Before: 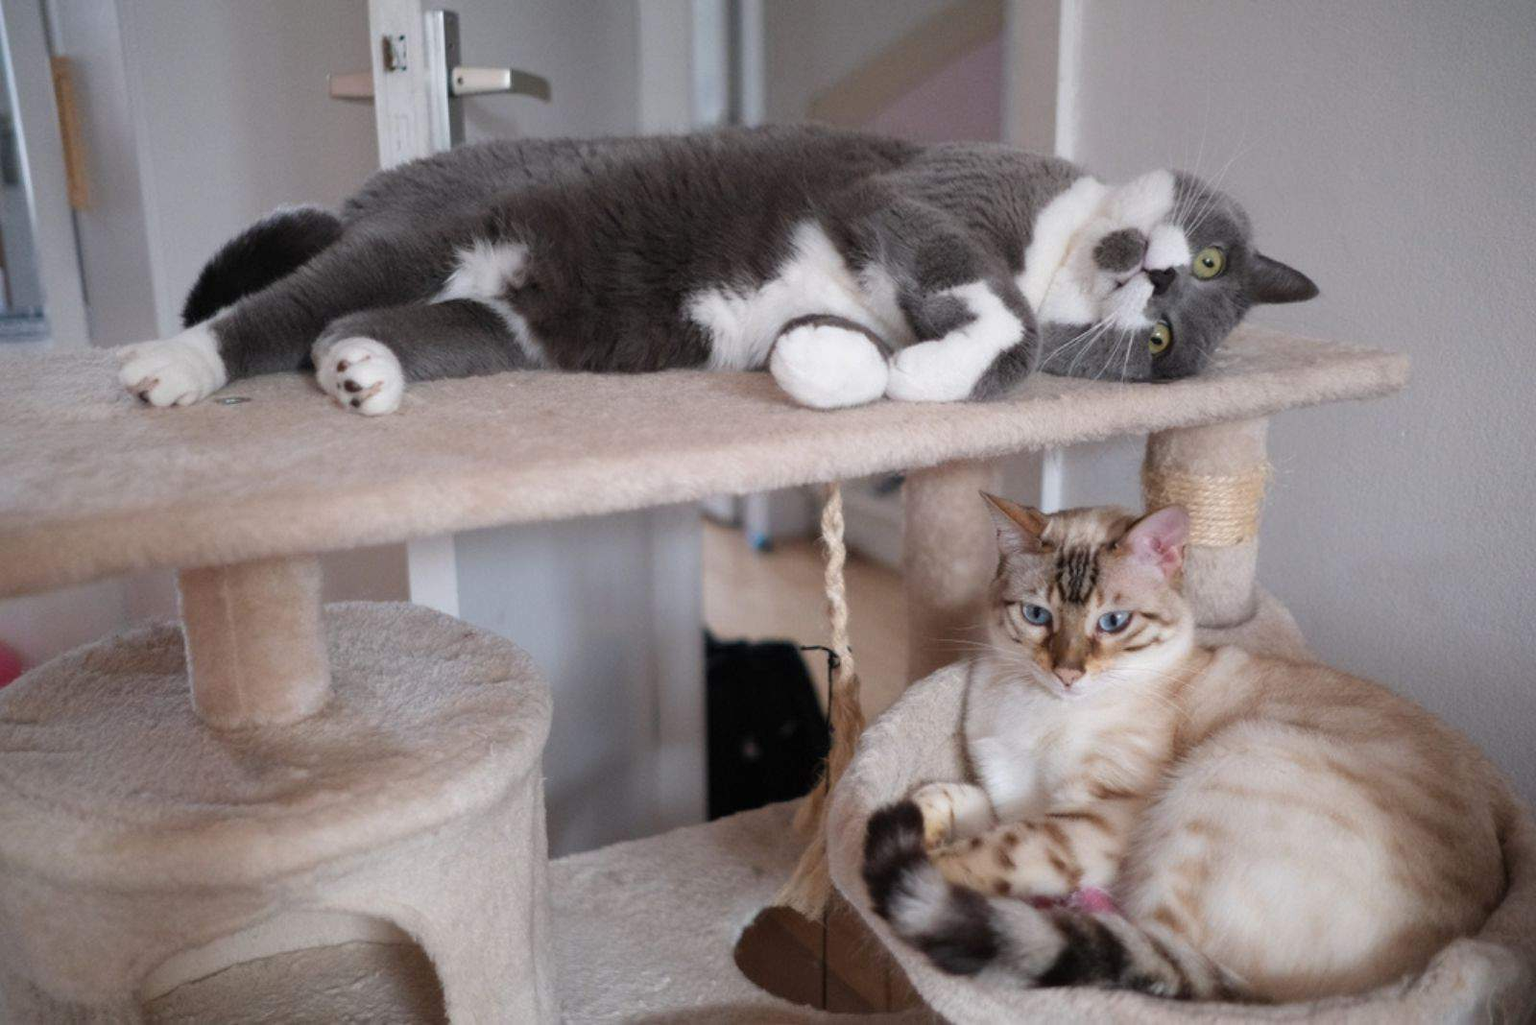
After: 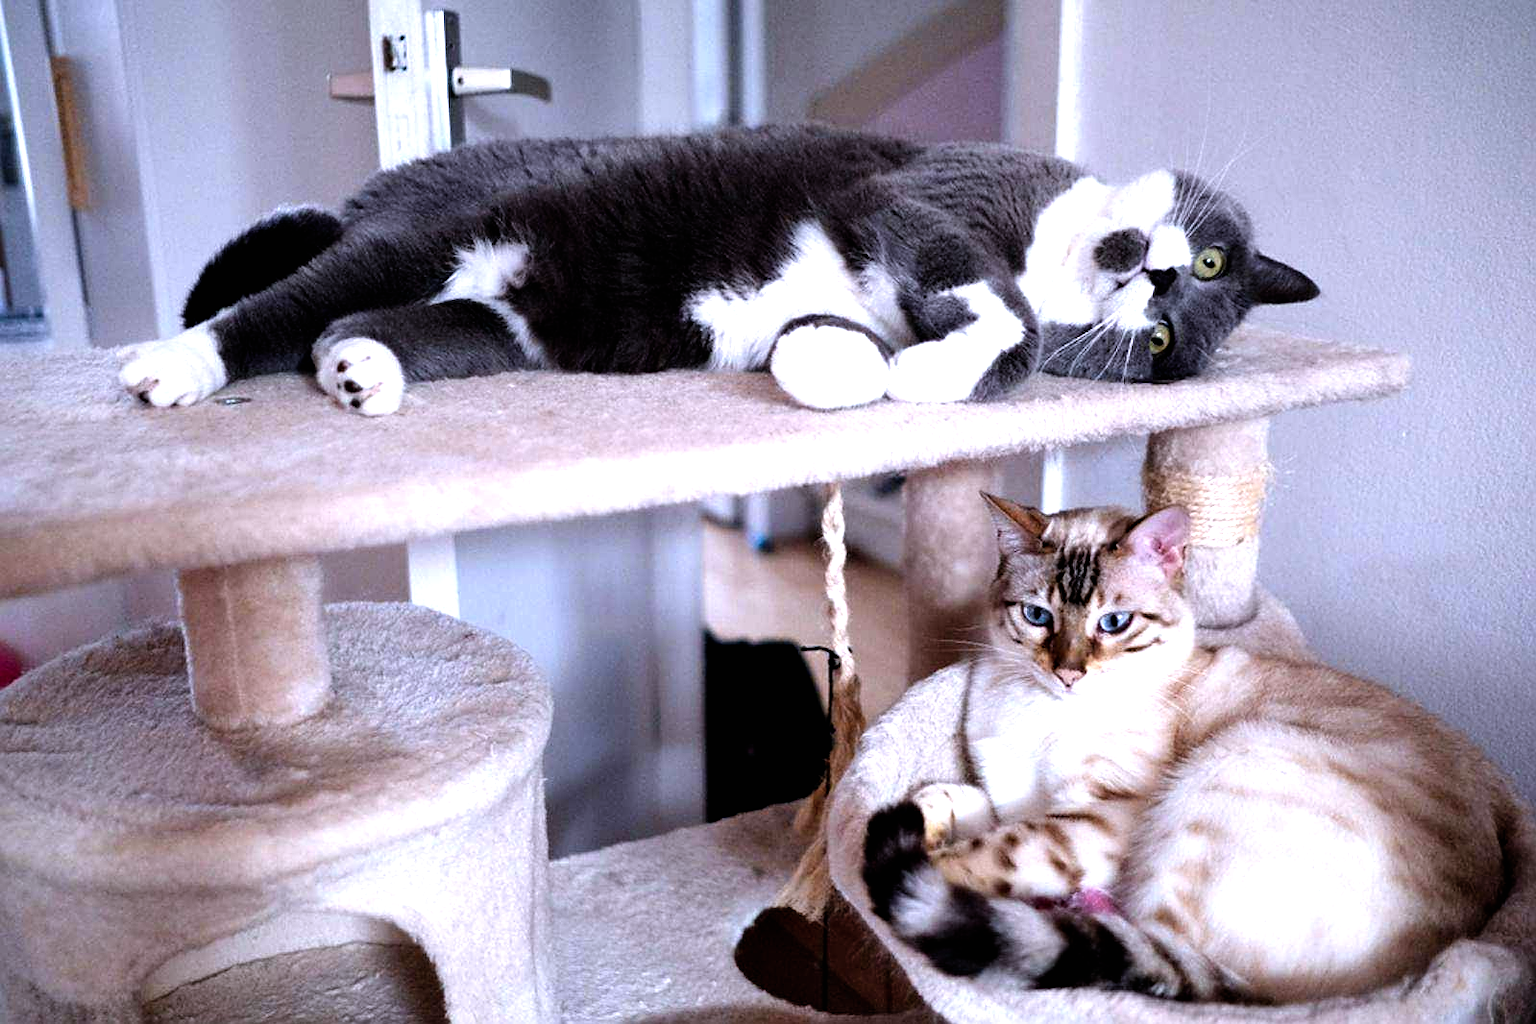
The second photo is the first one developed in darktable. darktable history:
crop: top 0.05%, bottom 0.098%
filmic rgb: black relative exposure -8.2 EV, white relative exposure 2.2 EV, threshold 3 EV, hardness 7.11, latitude 85.74%, contrast 1.696, highlights saturation mix -4%, shadows ↔ highlights balance -2.69%, preserve chrominance no, color science v5 (2021), contrast in shadows safe, contrast in highlights safe, enable highlight reconstruction true
shadows and highlights: radius 110.86, shadows 51.09, white point adjustment 9.16, highlights -4.17, highlights color adjustment 32.2%, soften with gaussian
white balance: red 0.967, blue 1.119, emerald 0.756
sharpen: on, module defaults
